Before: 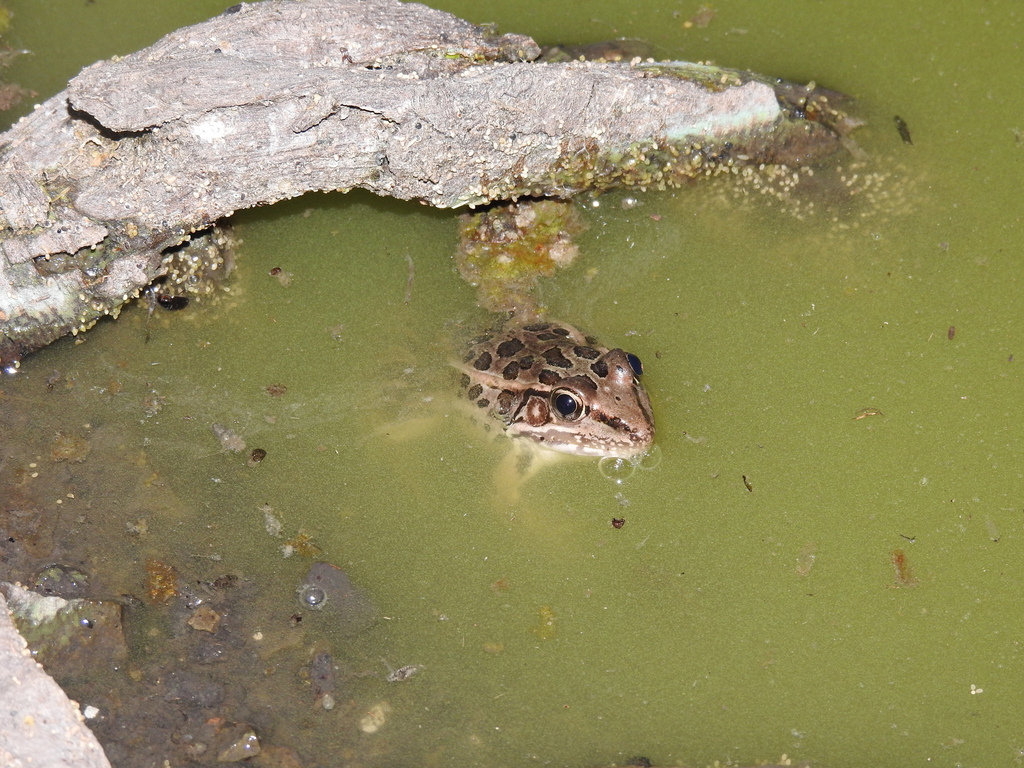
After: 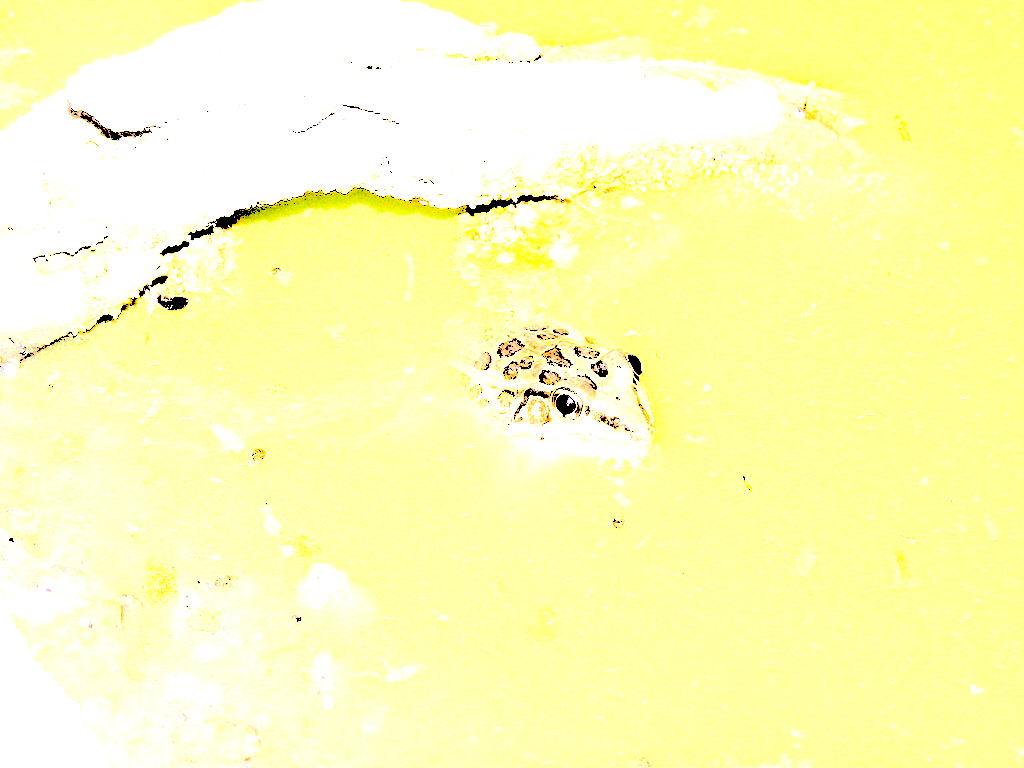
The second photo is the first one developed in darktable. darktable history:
velvia: on, module defaults
exposure: black level correction 0.015, exposure 1.792 EV, compensate highlight preservation false
levels: levels [0.246, 0.256, 0.506]
